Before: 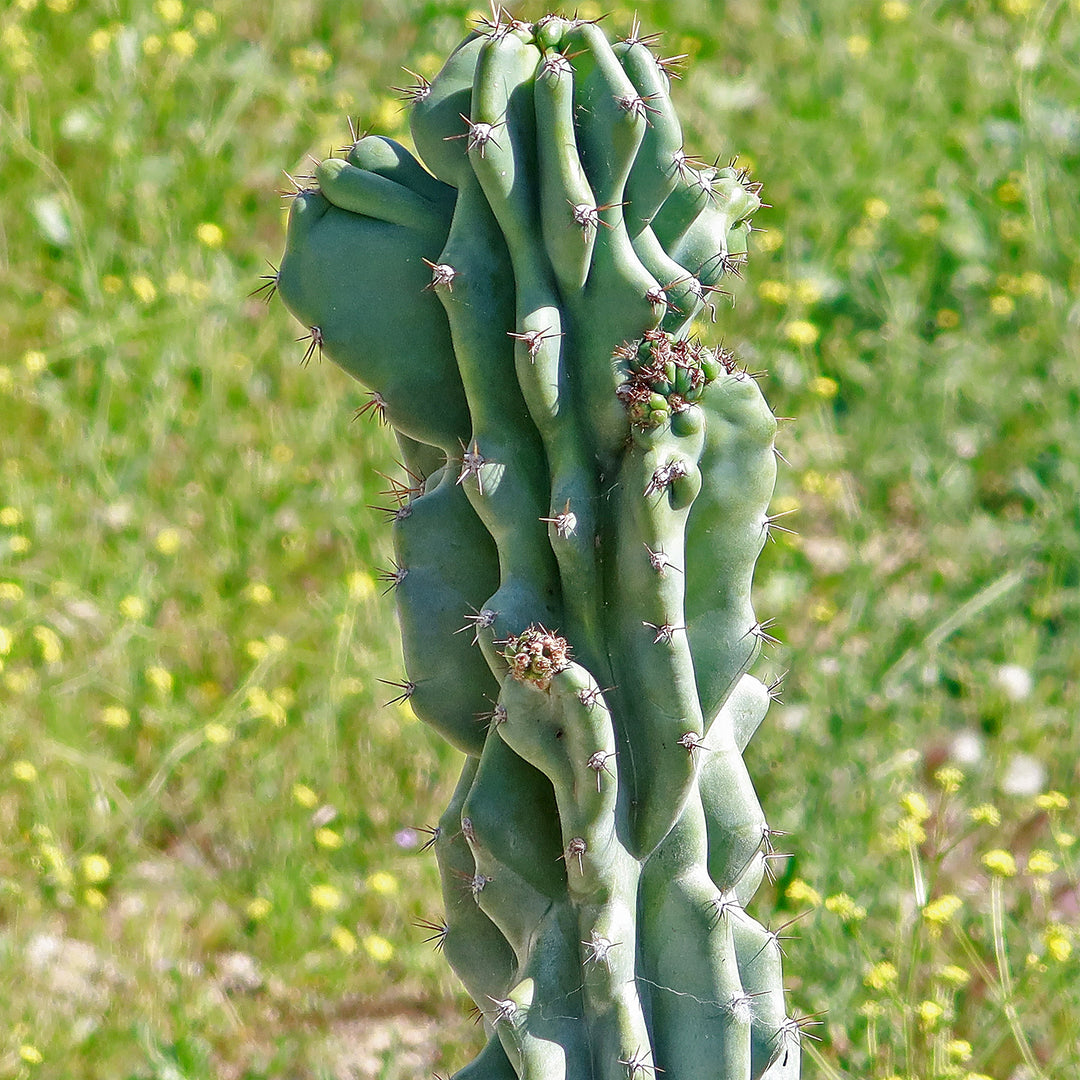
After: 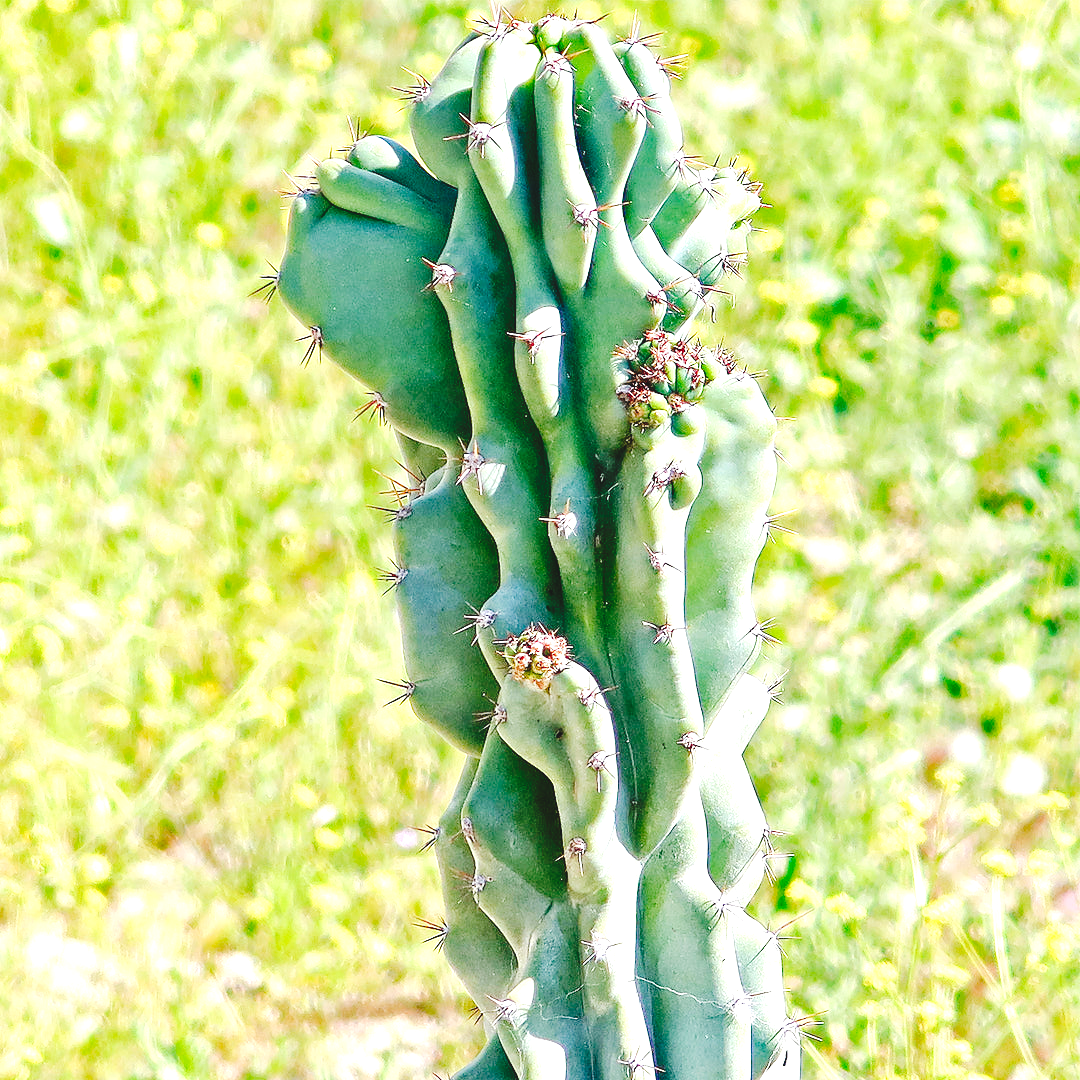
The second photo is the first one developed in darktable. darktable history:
exposure: black level correction 0, exposure 1.1 EV, compensate exposure bias true, compensate highlight preservation false
tone curve: curves: ch0 [(0, 0) (0.003, 0.084) (0.011, 0.084) (0.025, 0.084) (0.044, 0.084) (0.069, 0.085) (0.1, 0.09) (0.136, 0.1) (0.177, 0.119) (0.224, 0.144) (0.277, 0.205) (0.335, 0.298) (0.399, 0.417) (0.468, 0.525) (0.543, 0.631) (0.623, 0.72) (0.709, 0.8) (0.801, 0.867) (0.898, 0.934) (1, 1)], preserve colors none
